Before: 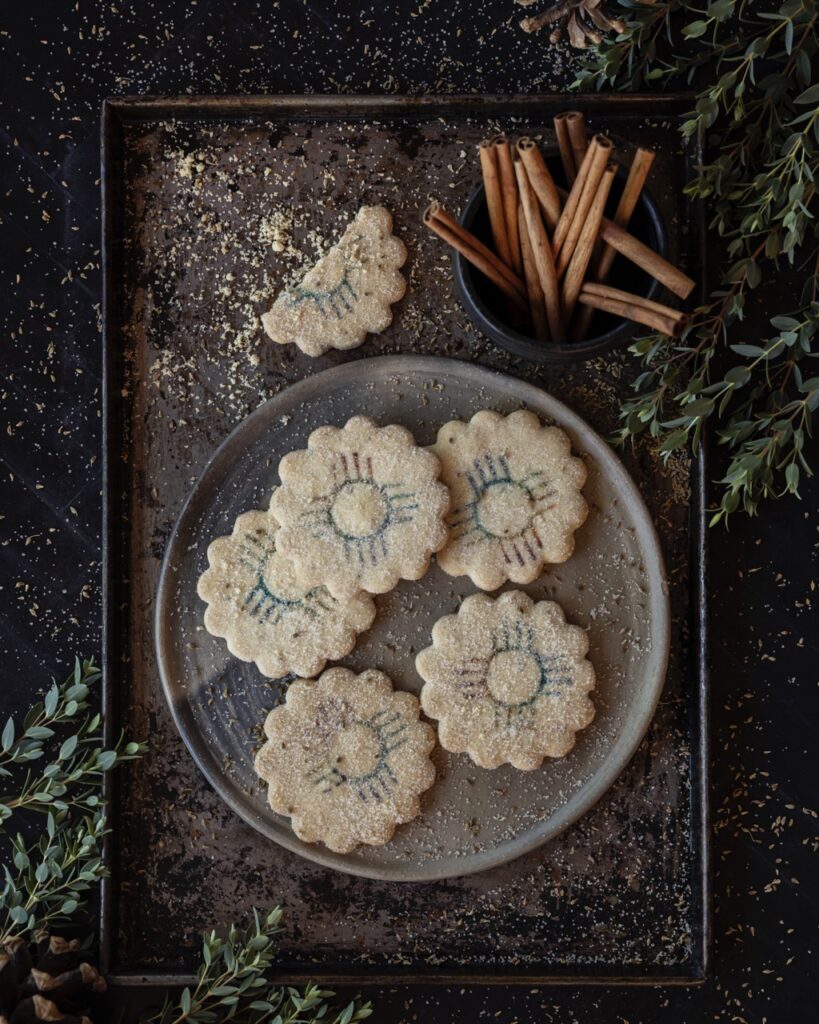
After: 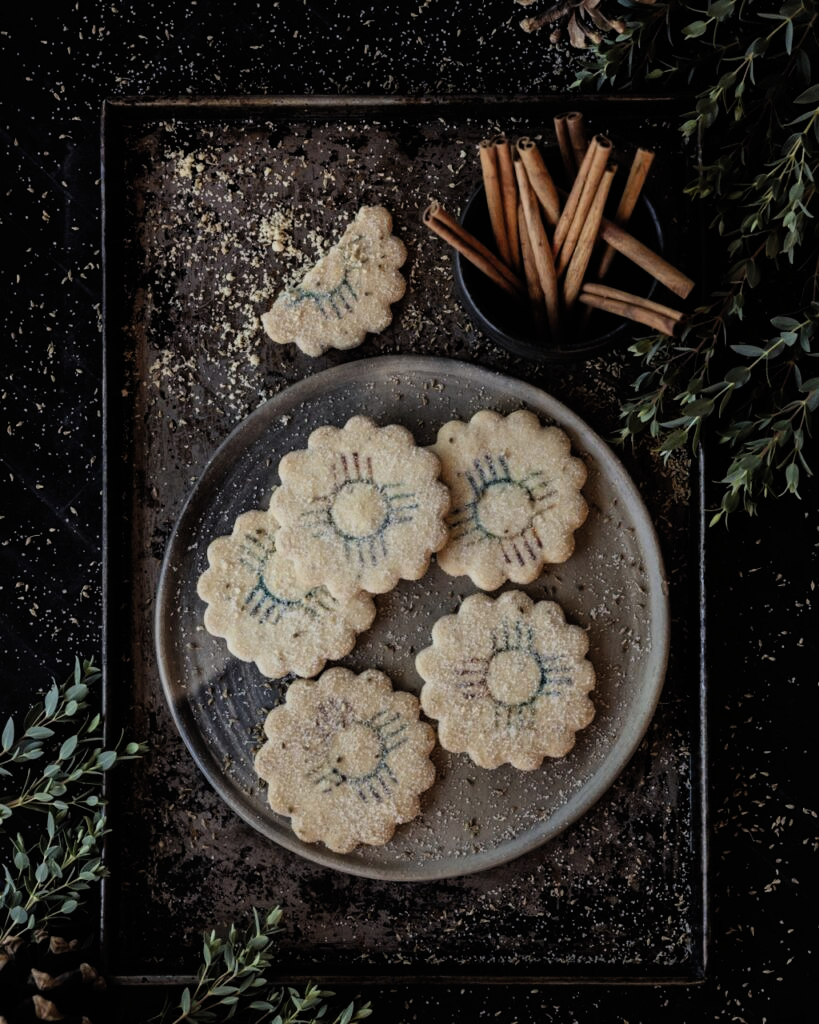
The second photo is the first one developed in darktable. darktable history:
fill light: on, module defaults
filmic rgb: black relative exposure -7.75 EV, white relative exposure 4.4 EV, threshold 3 EV, hardness 3.76, latitude 50%, contrast 1.1, color science v5 (2021), contrast in shadows safe, contrast in highlights safe, enable highlight reconstruction true
